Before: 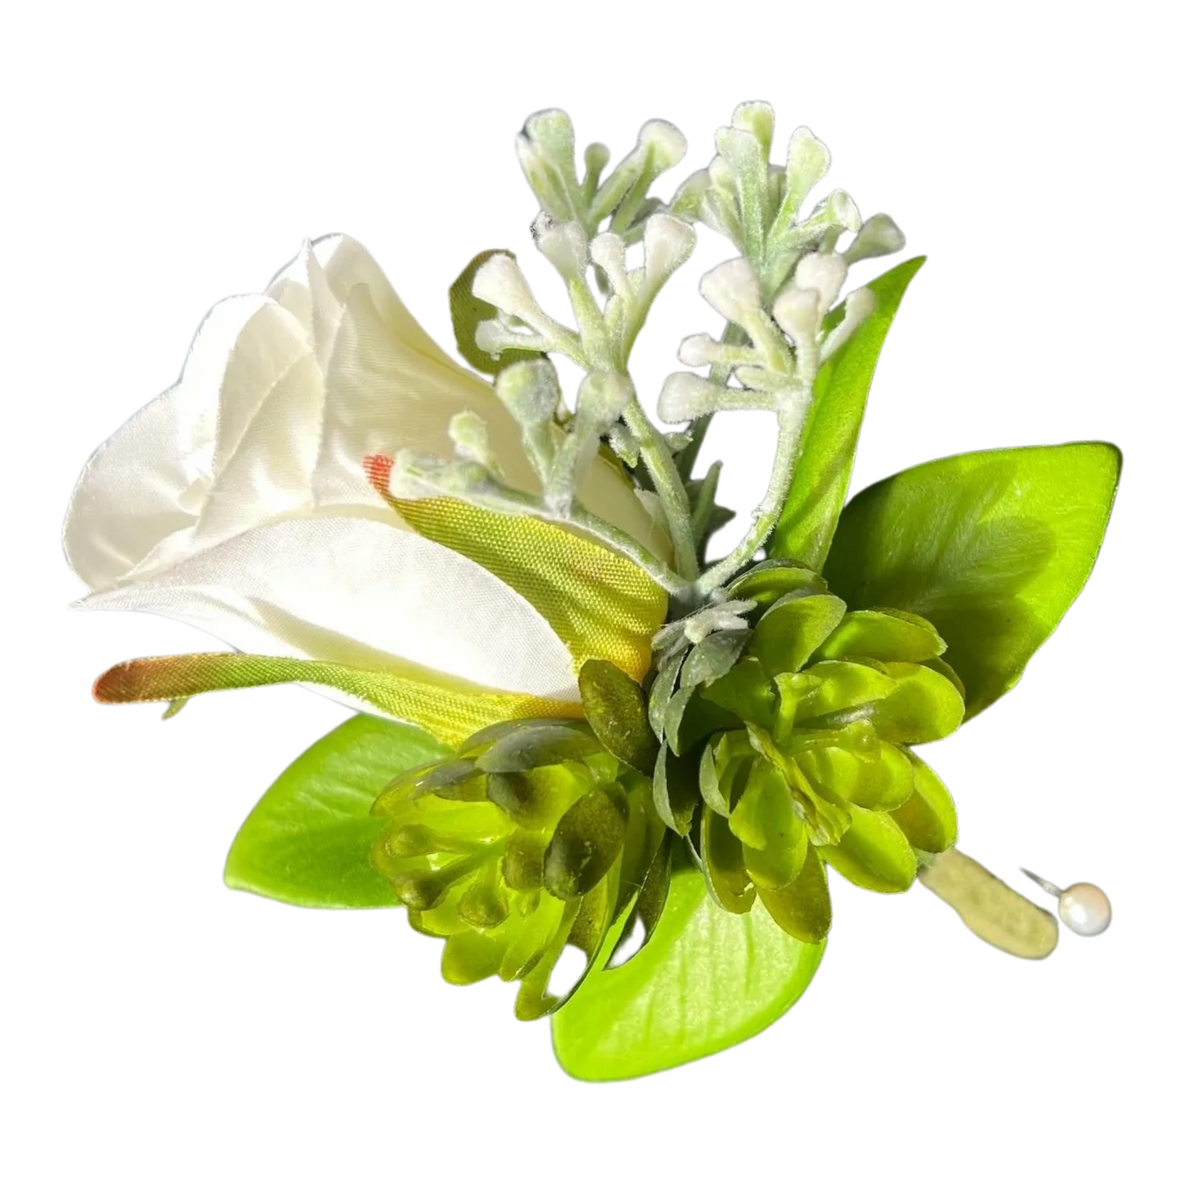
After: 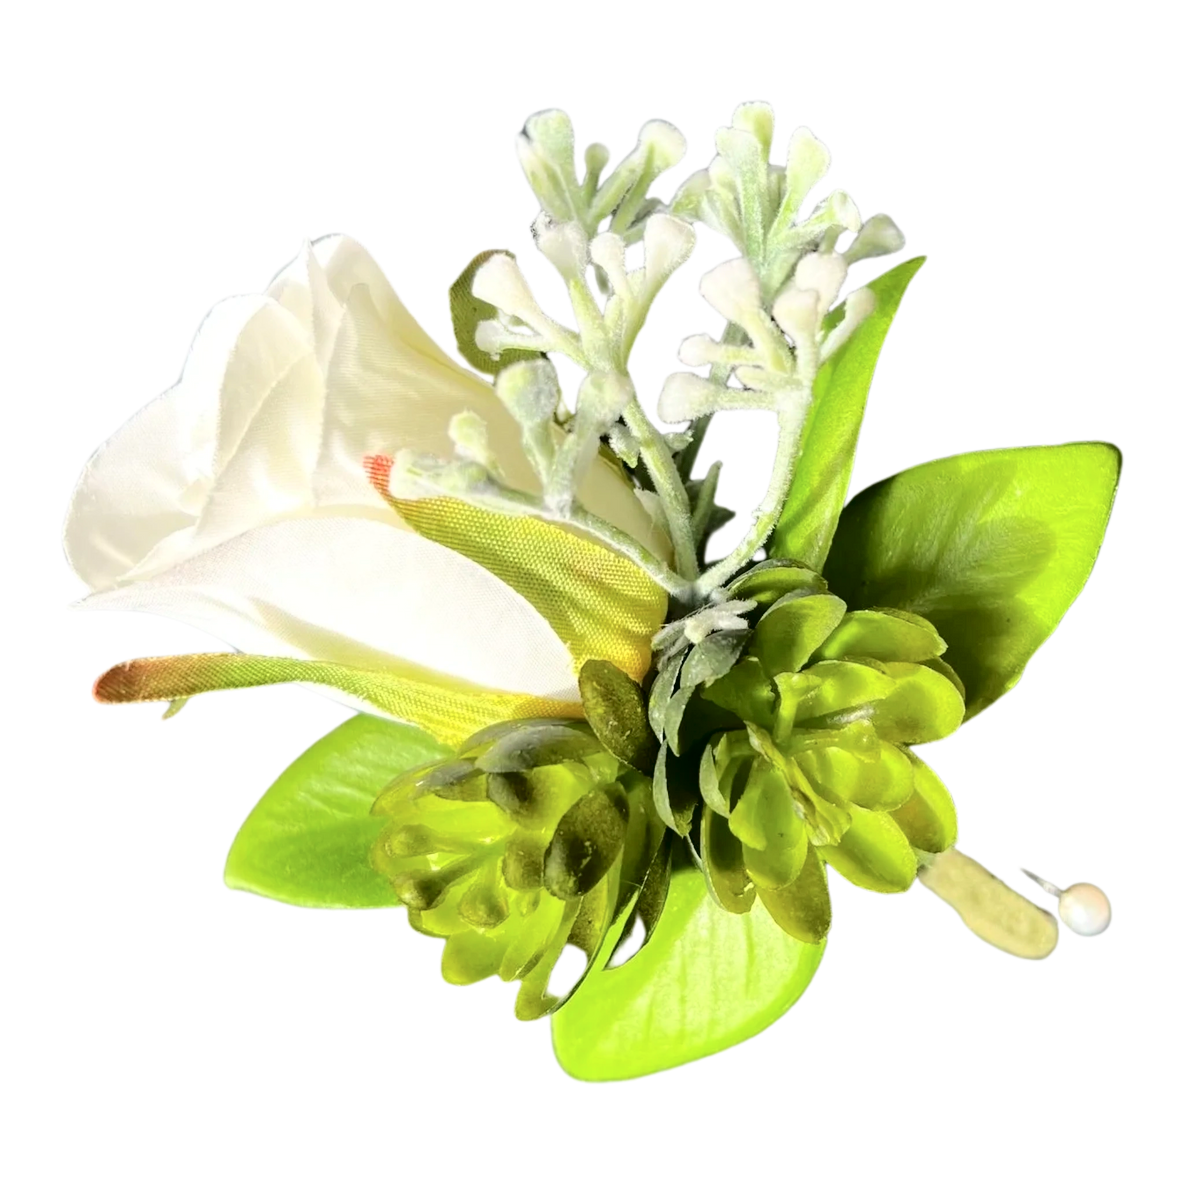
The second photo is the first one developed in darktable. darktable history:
tone equalizer: edges refinement/feathering 500, mask exposure compensation -1.57 EV, preserve details no
tone curve: curves: ch0 [(0, 0) (0.003, 0.003) (0.011, 0.005) (0.025, 0.008) (0.044, 0.012) (0.069, 0.02) (0.1, 0.031) (0.136, 0.047) (0.177, 0.088) (0.224, 0.141) (0.277, 0.222) (0.335, 0.32) (0.399, 0.425) (0.468, 0.524) (0.543, 0.623) (0.623, 0.716) (0.709, 0.796) (0.801, 0.88) (0.898, 0.959) (1, 1)], color space Lab, independent channels, preserve colors none
